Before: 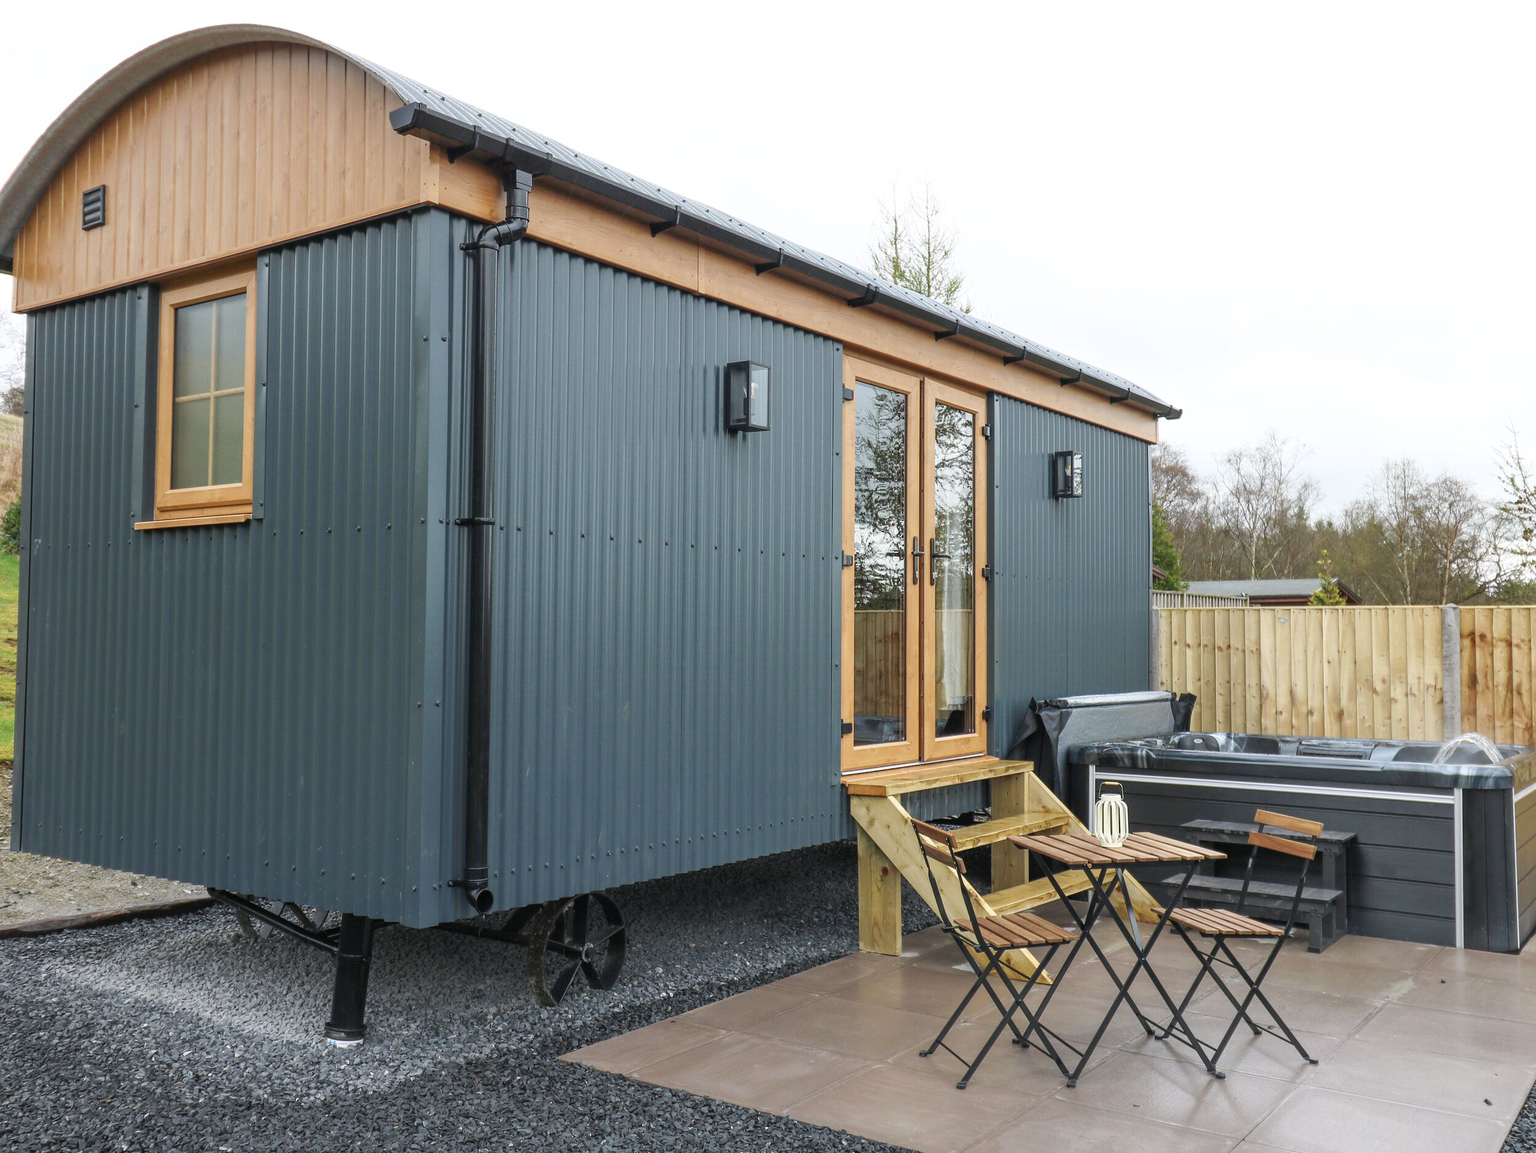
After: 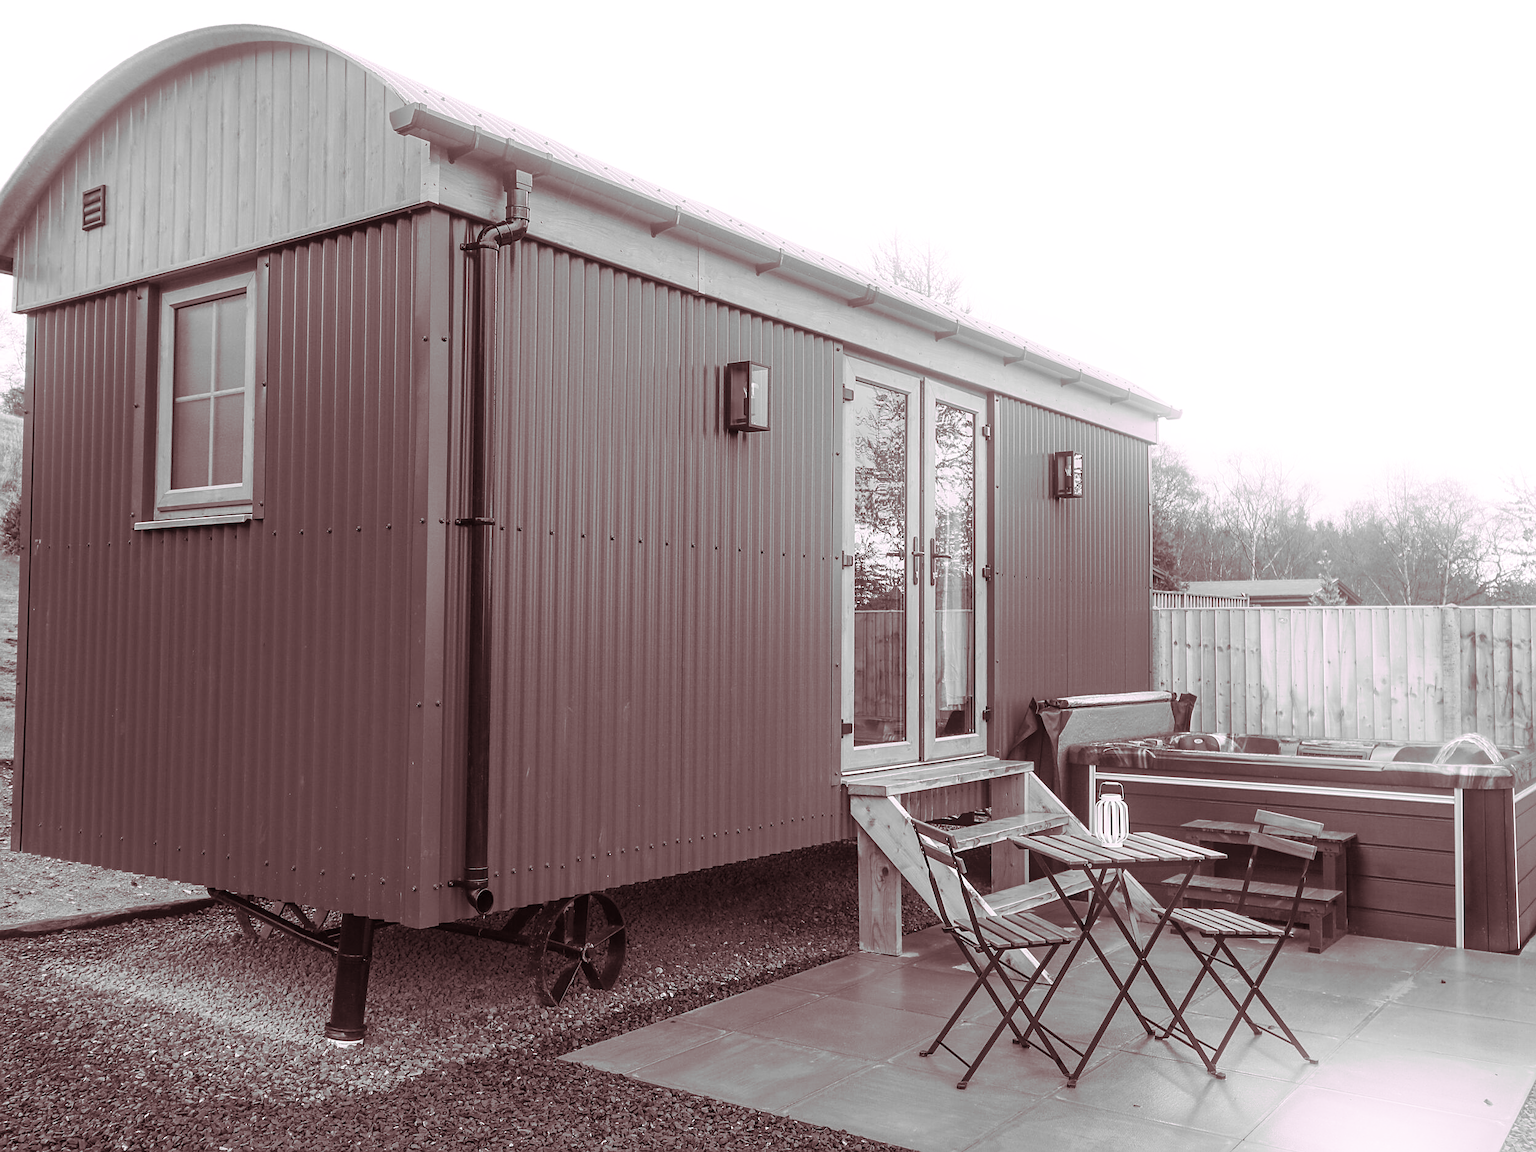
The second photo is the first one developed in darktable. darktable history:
bloom: on, module defaults
monochrome: on, module defaults
split-toning: highlights › hue 298.8°, highlights › saturation 0.73, compress 41.76%
sharpen: on, module defaults
